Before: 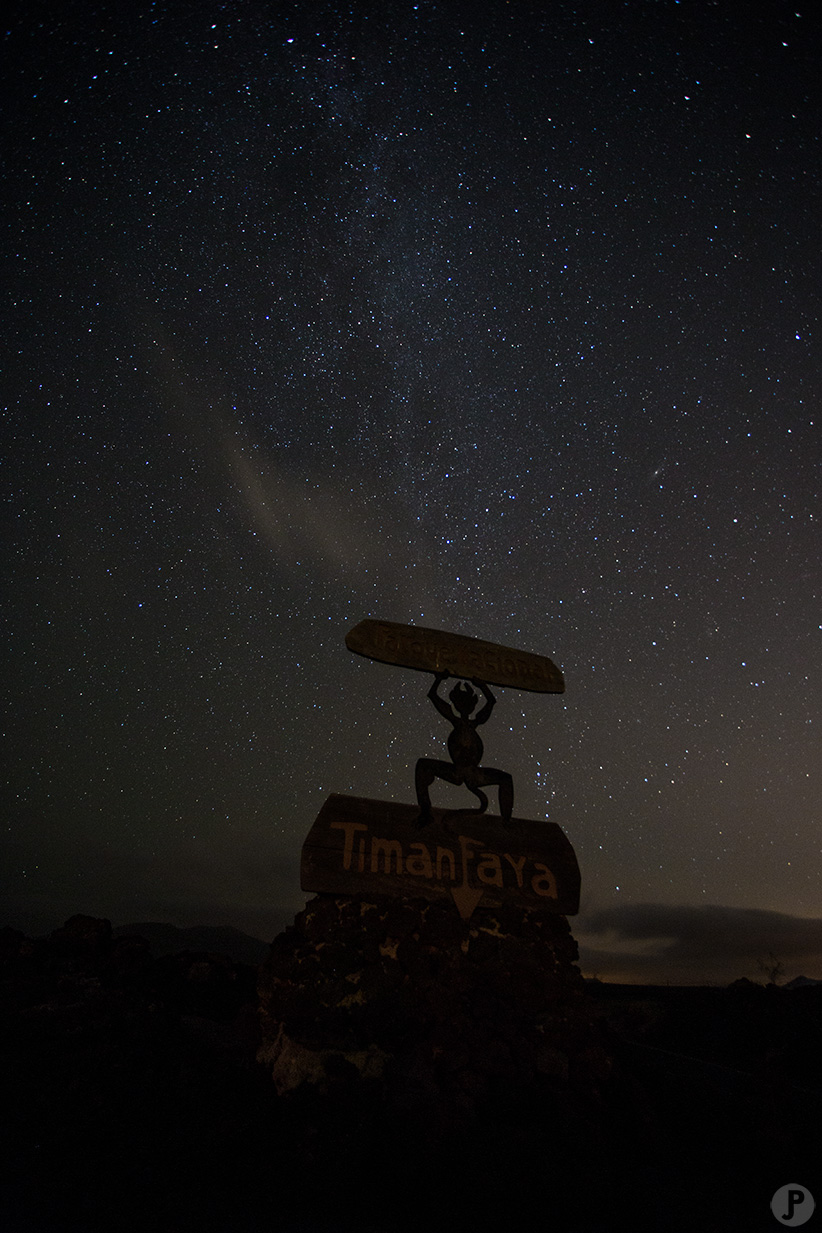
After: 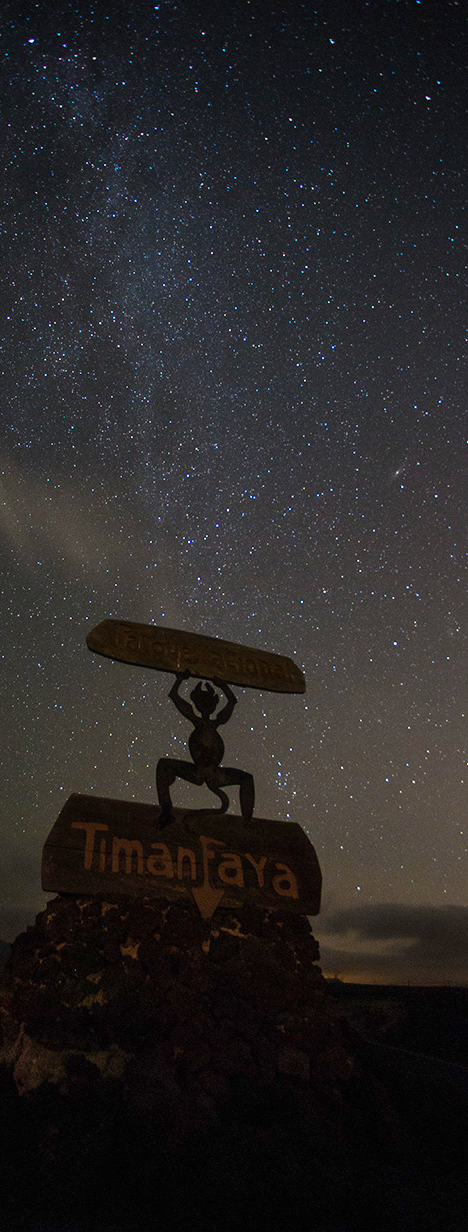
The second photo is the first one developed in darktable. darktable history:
haze removal: strength -0.036, compatibility mode true, adaptive false
crop: left 31.524%, top 0.002%, right 11.479%
shadows and highlights: radius 124.86, shadows 30.55, highlights -30.81, low approximation 0.01, soften with gaussian
color balance rgb: linear chroma grading › shadows -2.688%, linear chroma grading › highlights -3.089%, perceptual saturation grading › global saturation 19.992%, global vibrance 20%
exposure: black level correction 0, exposure 0.681 EV, compensate highlight preservation false
